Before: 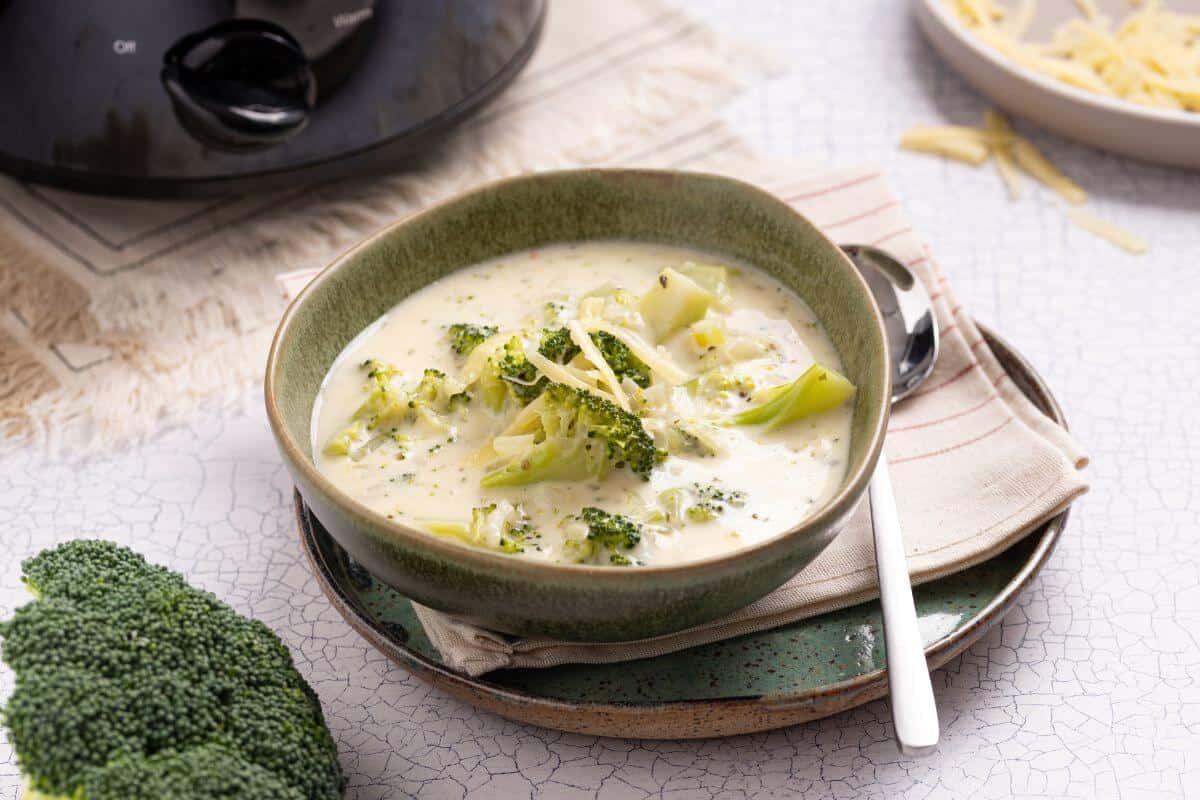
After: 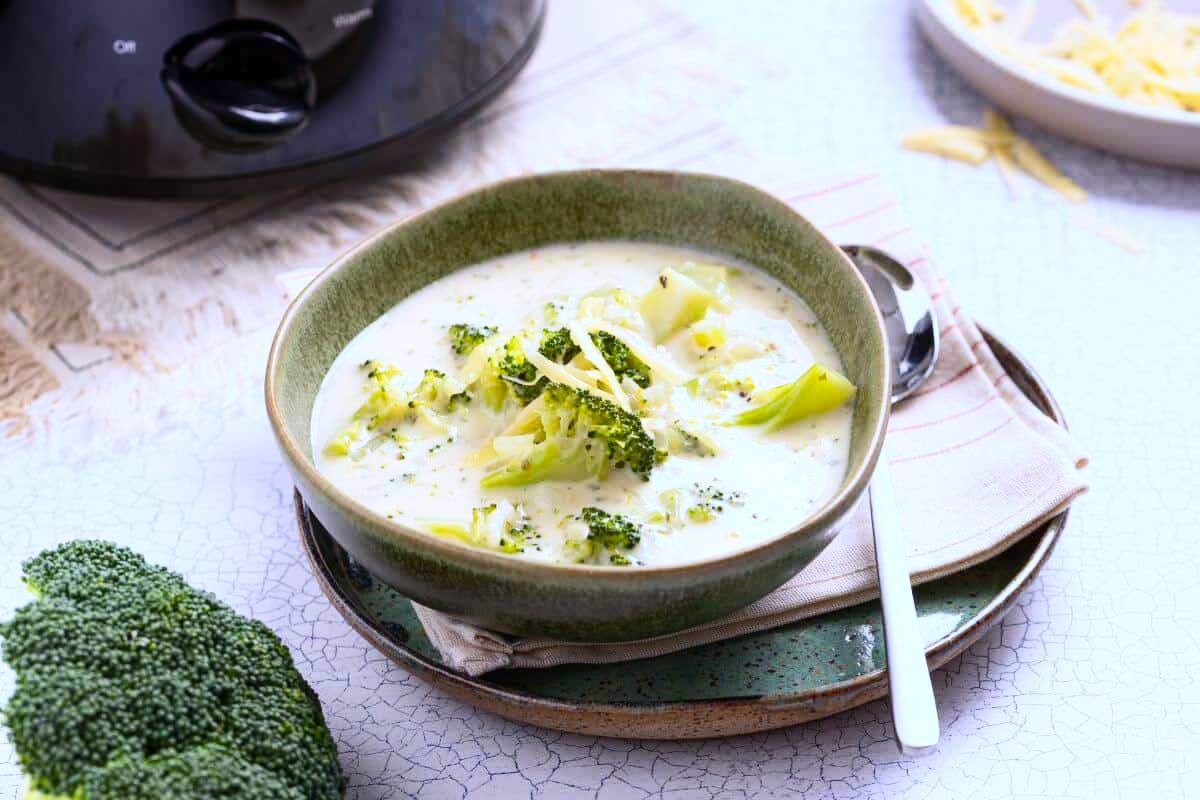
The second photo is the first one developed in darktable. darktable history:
contrast brightness saturation: contrast 0.23, brightness 0.1, saturation 0.29
white balance: red 0.948, green 1.02, blue 1.176
